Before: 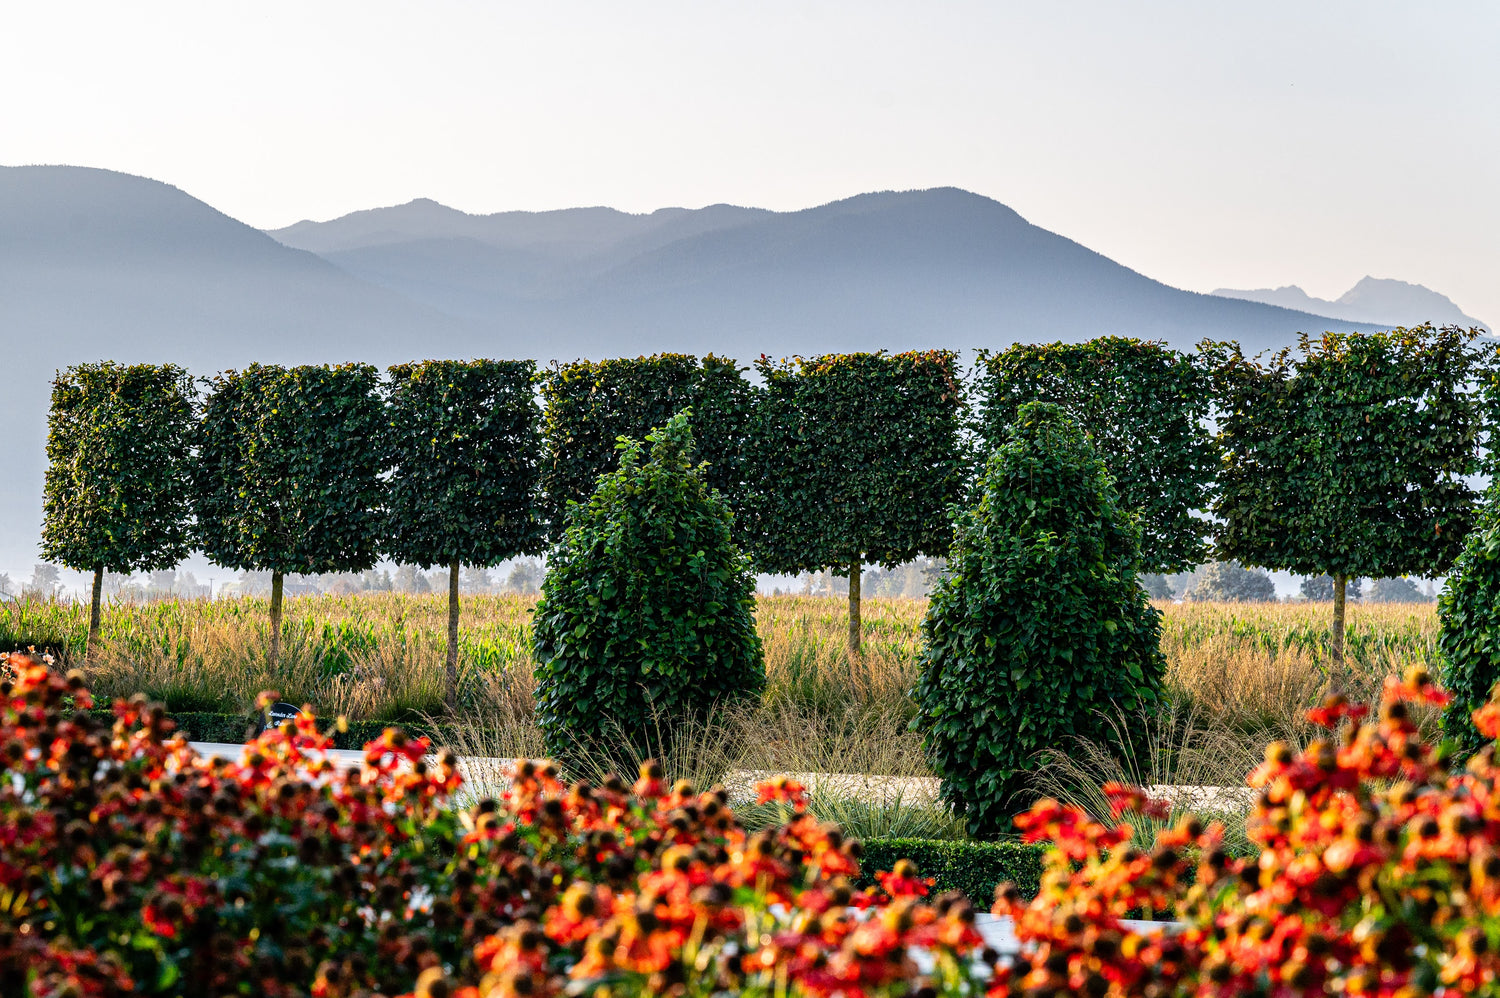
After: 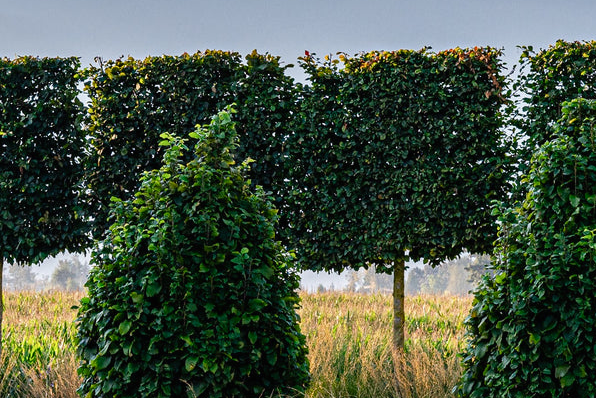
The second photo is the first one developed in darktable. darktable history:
contrast brightness saturation: contrast -0.014, brightness -0.01, saturation 0.044
crop: left 30.439%, top 30.448%, right 29.782%, bottom 29.661%
color balance rgb: power › hue 323.75°, perceptual saturation grading › global saturation -1.762%, perceptual saturation grading › highlights -7.347%, perceptual saturation grading › mid-tones 8.601%, perceptual saturation grading › shadows 4.627%
